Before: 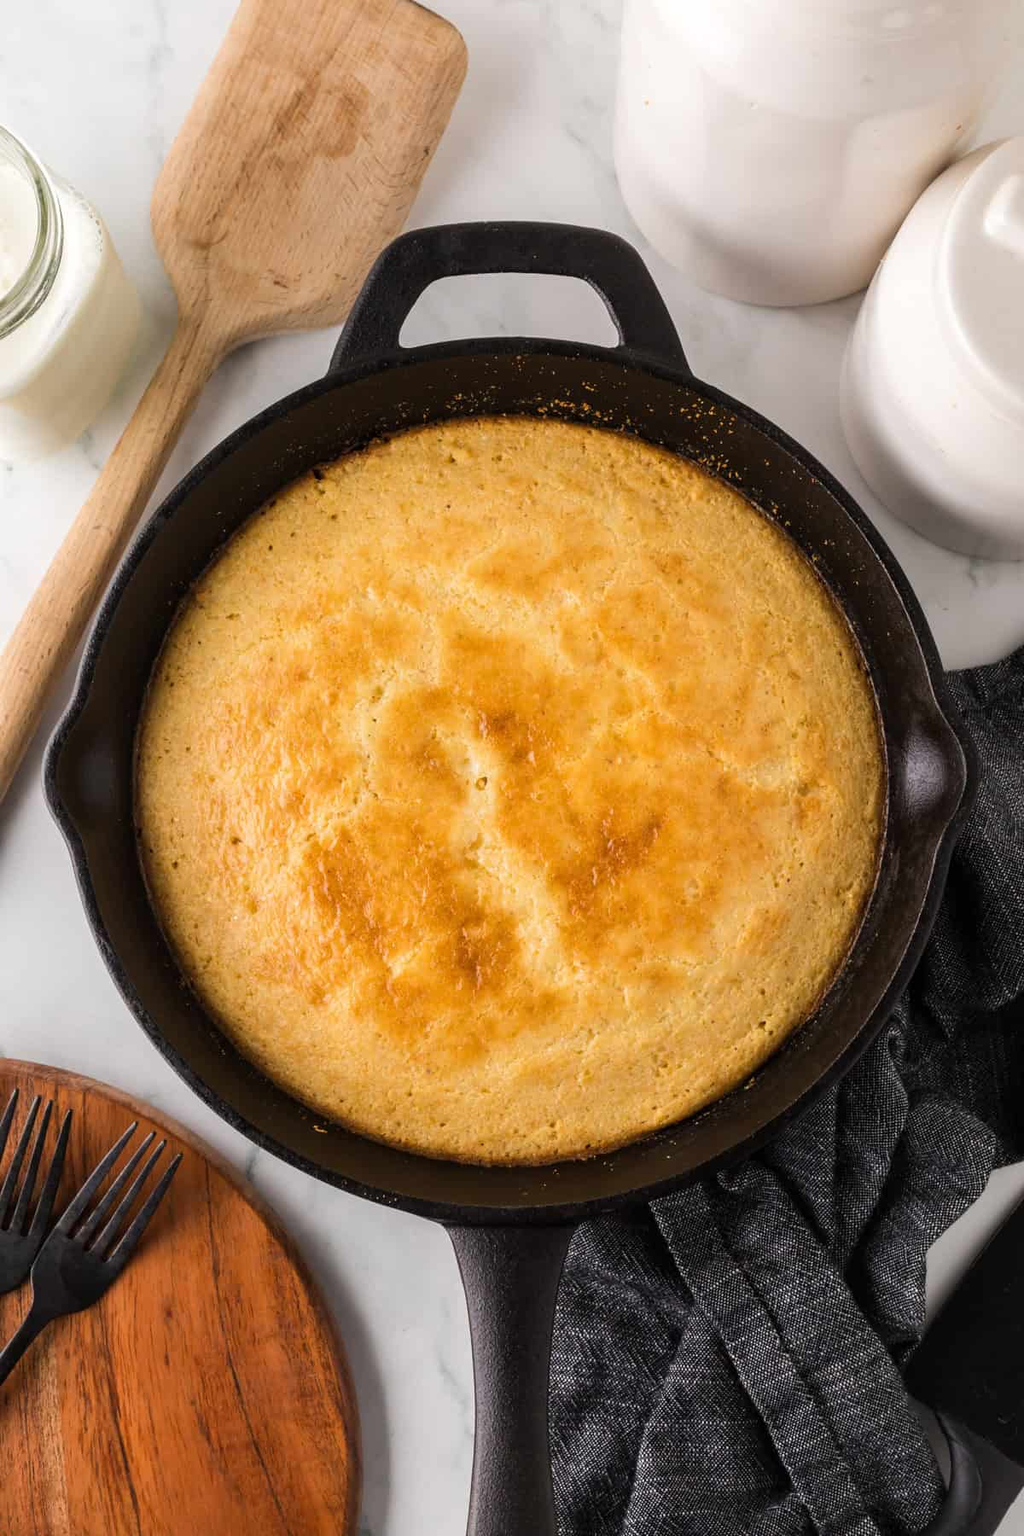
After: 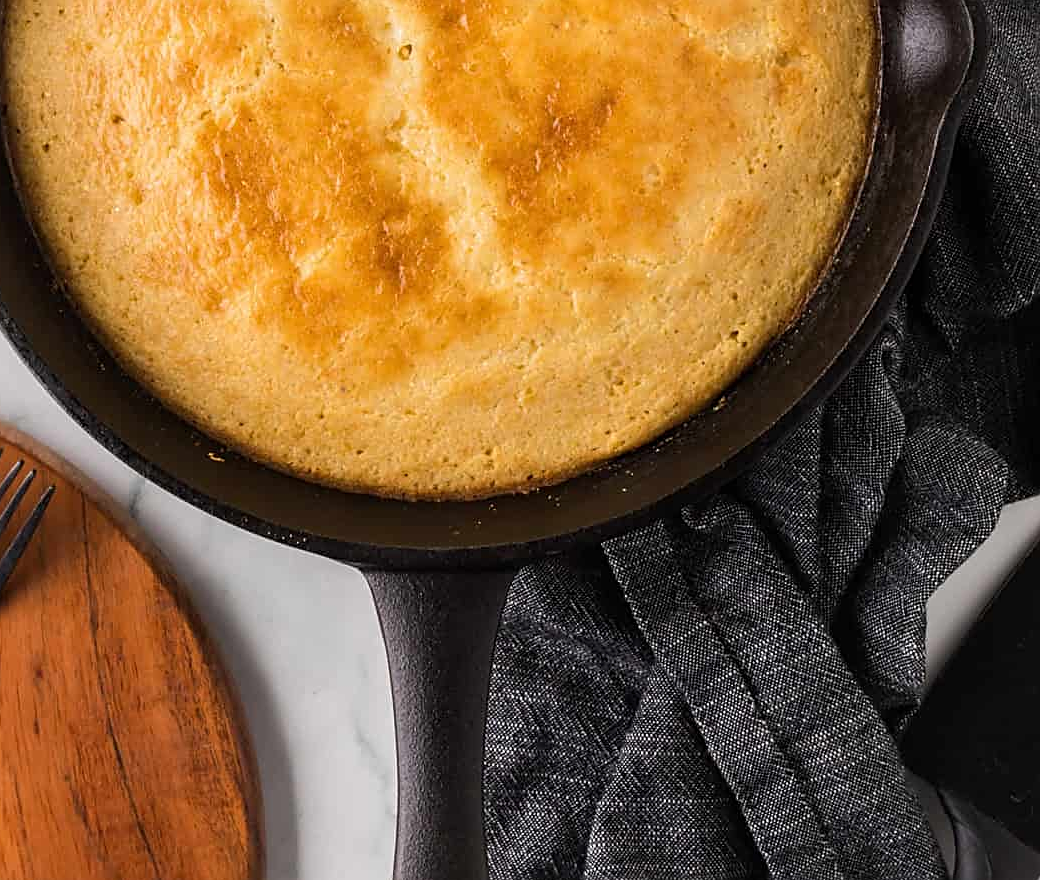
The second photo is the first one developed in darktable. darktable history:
white balance: emerald 1
sharpen: on, module defaults
crop and rotate: left 13.306%, top 48.129%, bottom 2.928%
